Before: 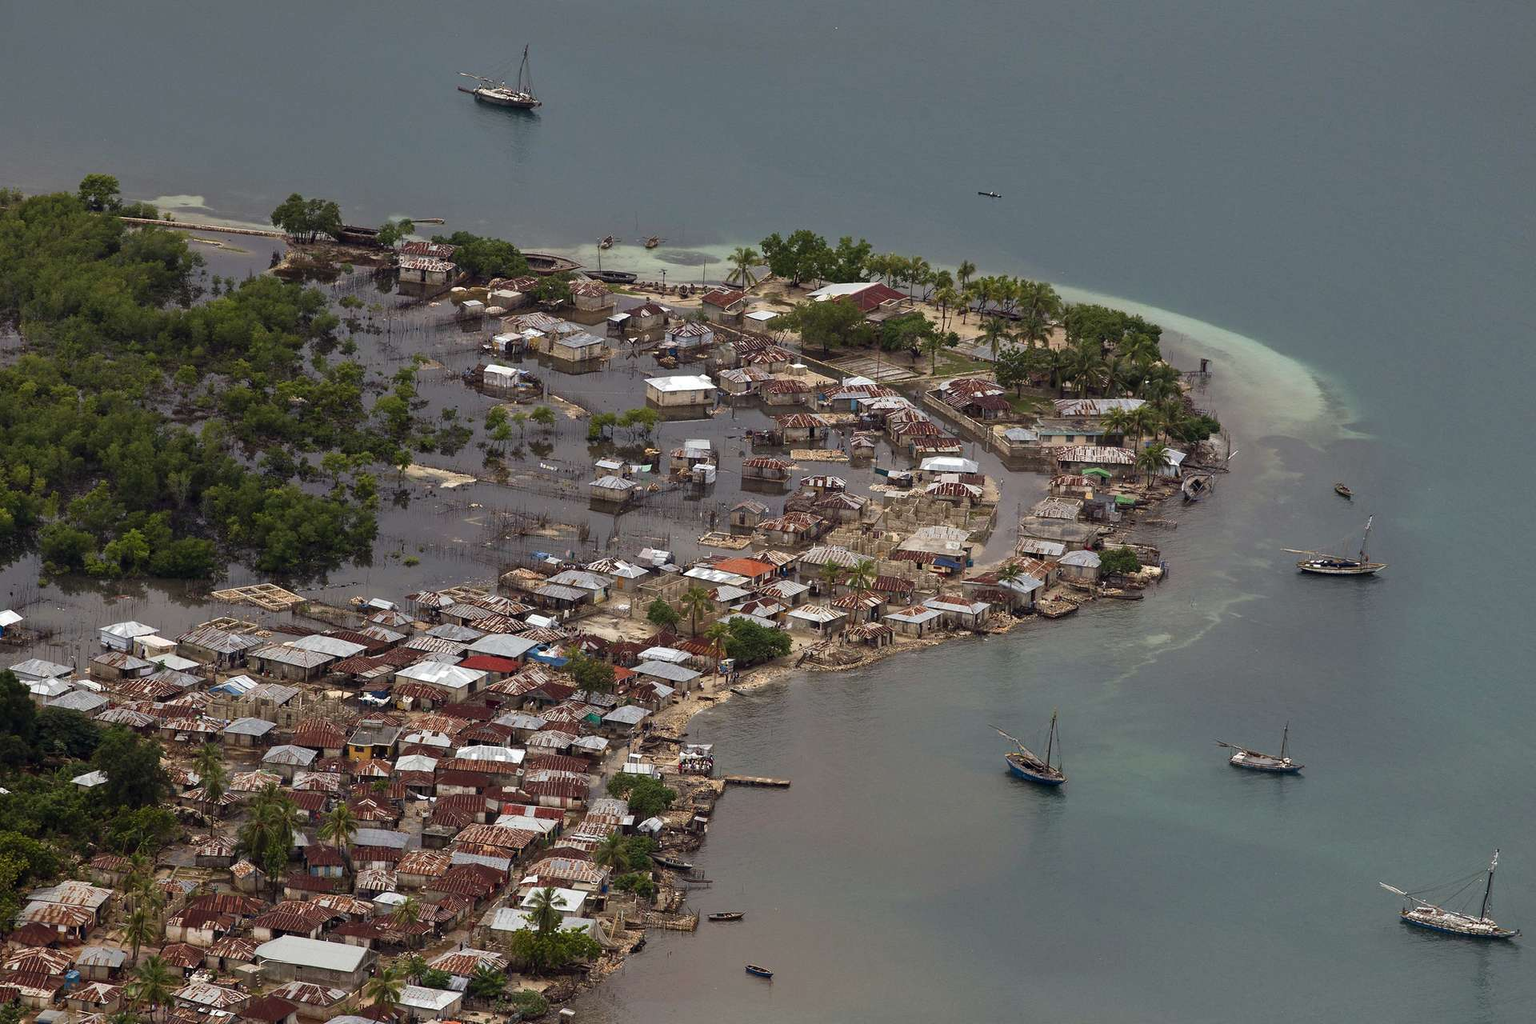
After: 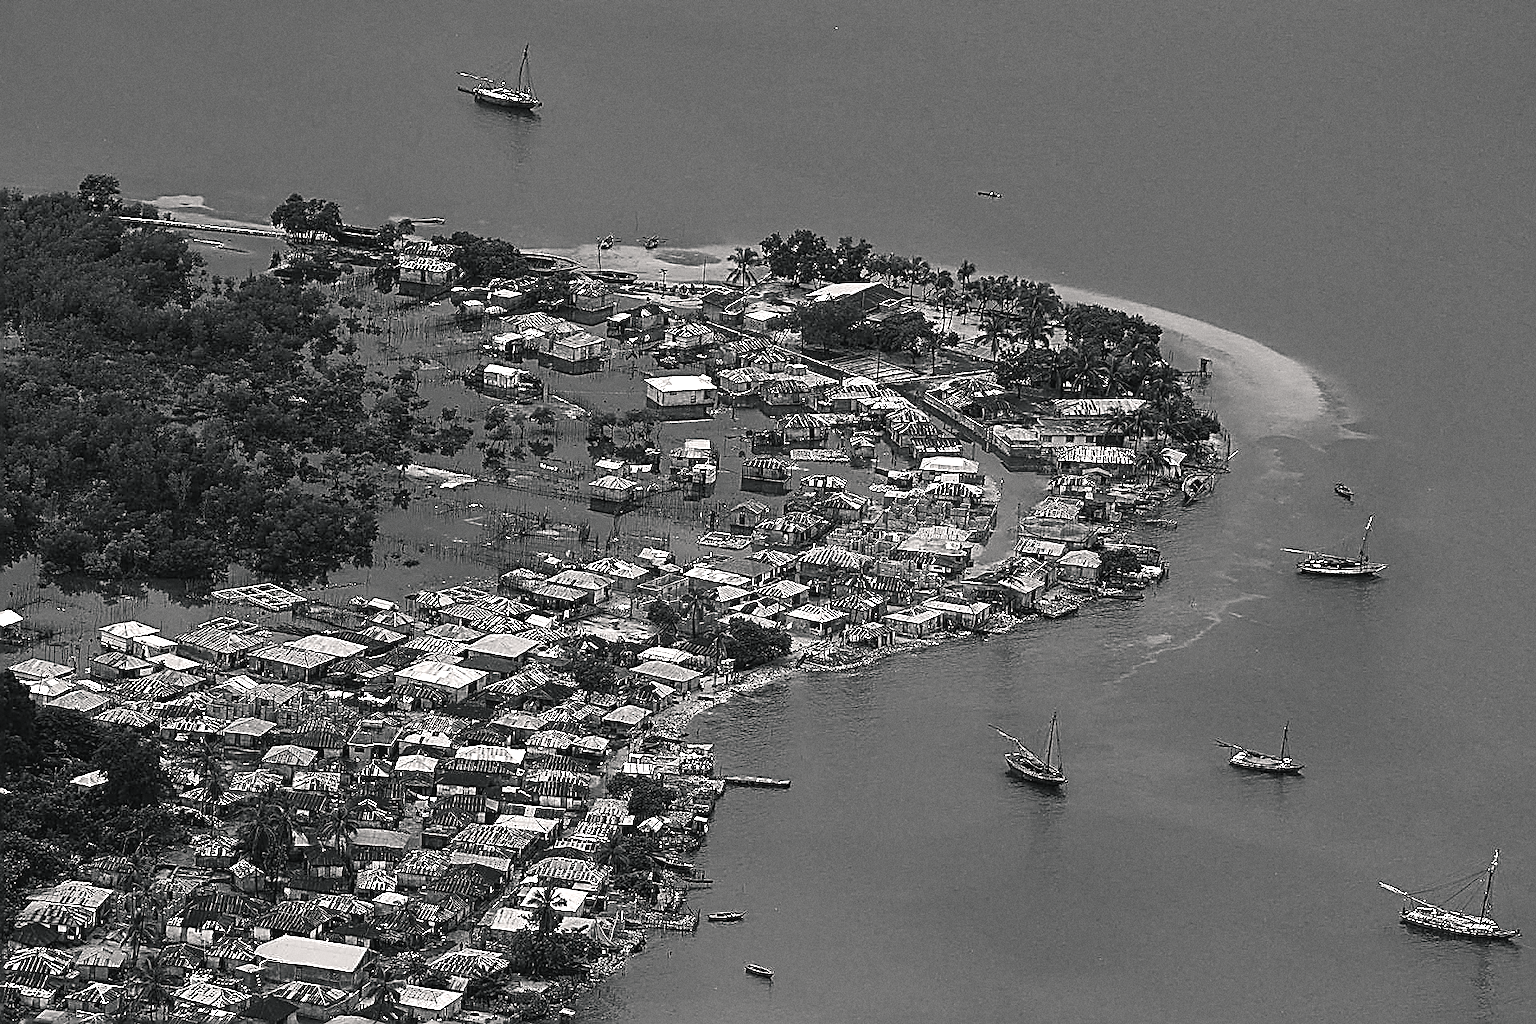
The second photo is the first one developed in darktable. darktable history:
contrast brightness saturation: saturation -0.05
color balance rgb: shadows lift › chroma 1%, shadows lift › hue 217.2°, power › hue 310.8°, highlights gain › chroma 1%, highlights gain › hue 54°, global offset › luminance 0.5%, global offset › hue 171.6°, perceptual saturation grading › global saturation 14.09%, perceptual saturation grading › highlights -25%, perceptual saturation grading › shadows 30%, perceptual brilliance grading › highlights 13.42%, perceptual brilliance grading › mid-tones 8.05%, perceptual brilliance grading › shadows -17.45%, global vibrance 25%
grain: coarseness 0.09 ISO
sharpen: amount 2
shadows and highlights: shadows 12, white point adjustment 1.2, soften with gaussian
color calibration: output gray [0.21, 0.42, 0.37, 0], gray › normalize channels true, illuminant same as pipeline (D50), adaptation XYZ, x 0.346, y 0.359, gamut compression 0
